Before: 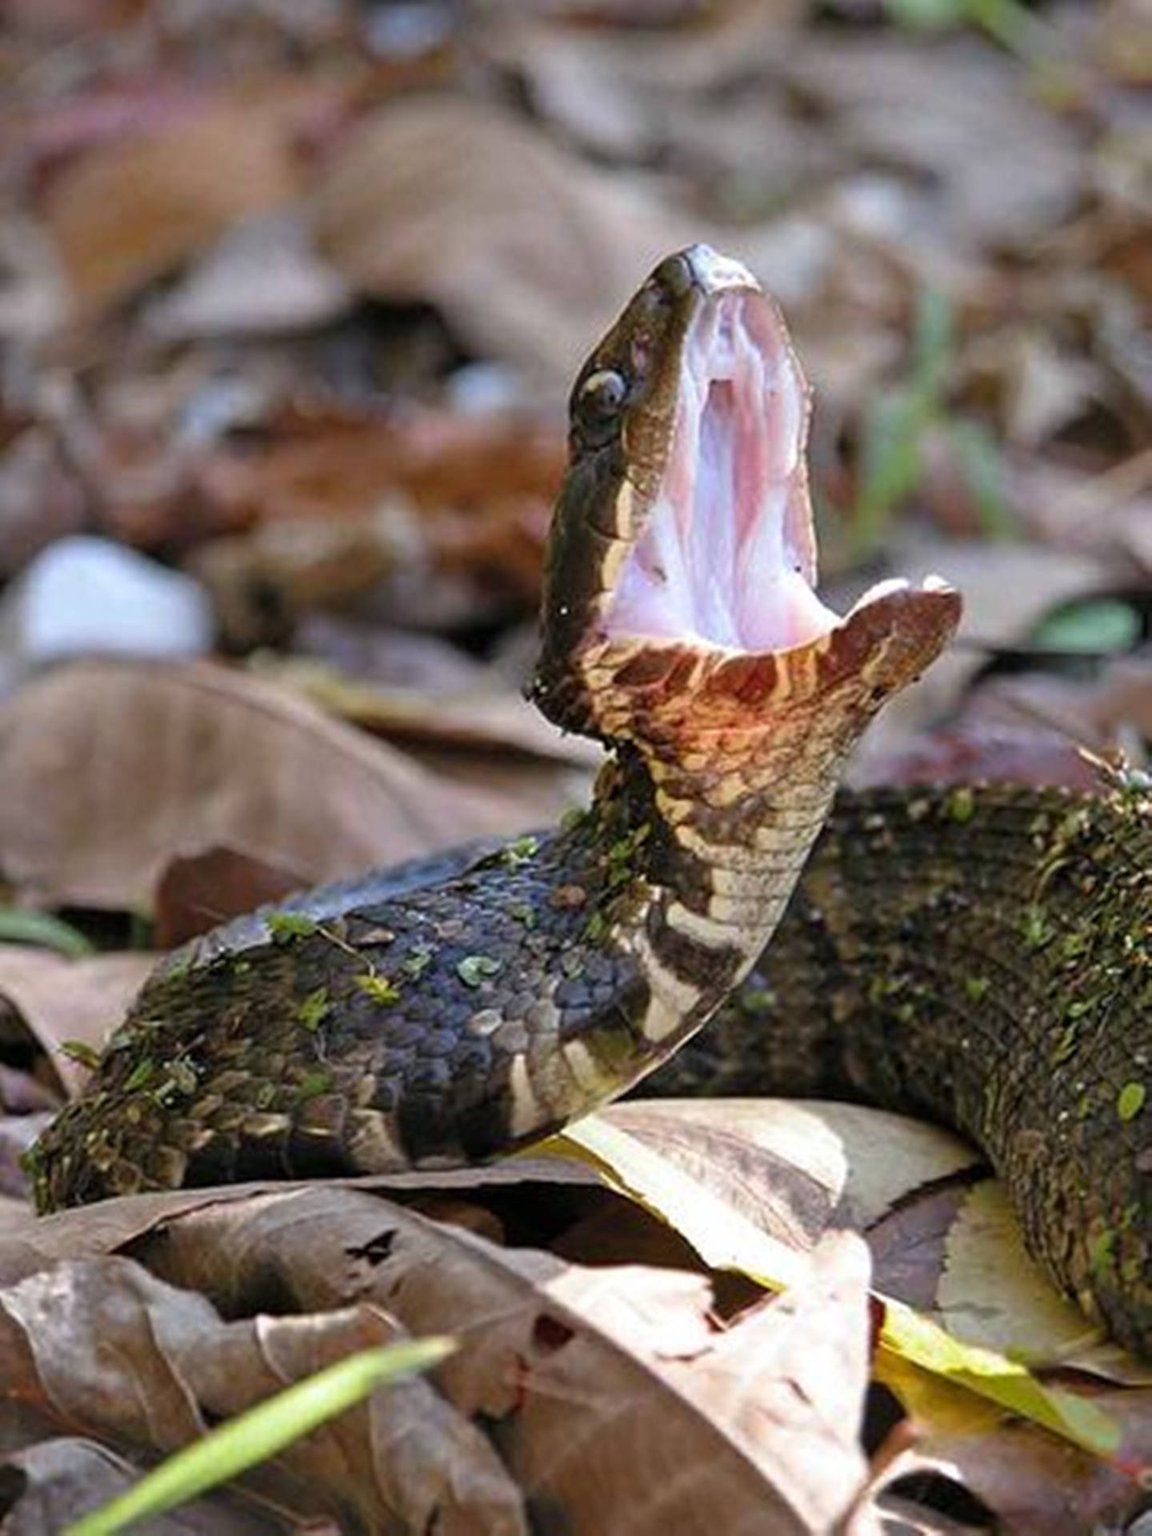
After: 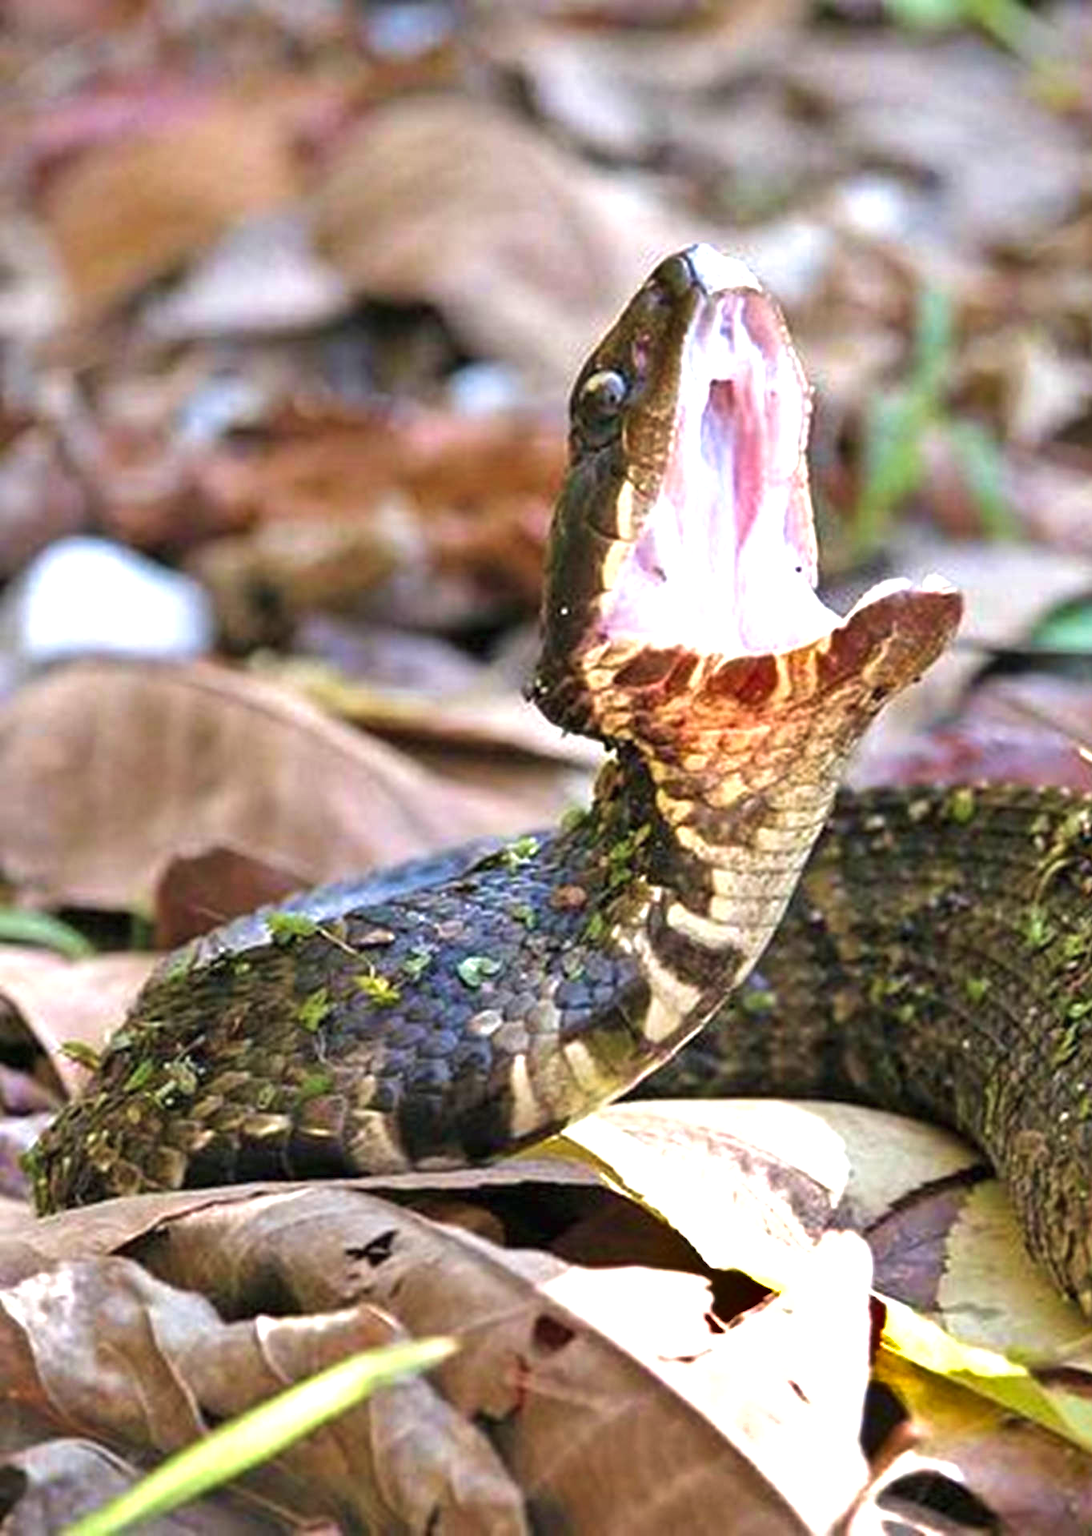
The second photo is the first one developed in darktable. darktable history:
crop and rotate: left 0%, right 5.194%
shadows and highlights: shadows 12.05, white point adjustment 1.33, soften with gaussian
exposure: black level correction 0, exposure 0.953 EV, compensate highlight preservation false
velvia: on, module defaults
